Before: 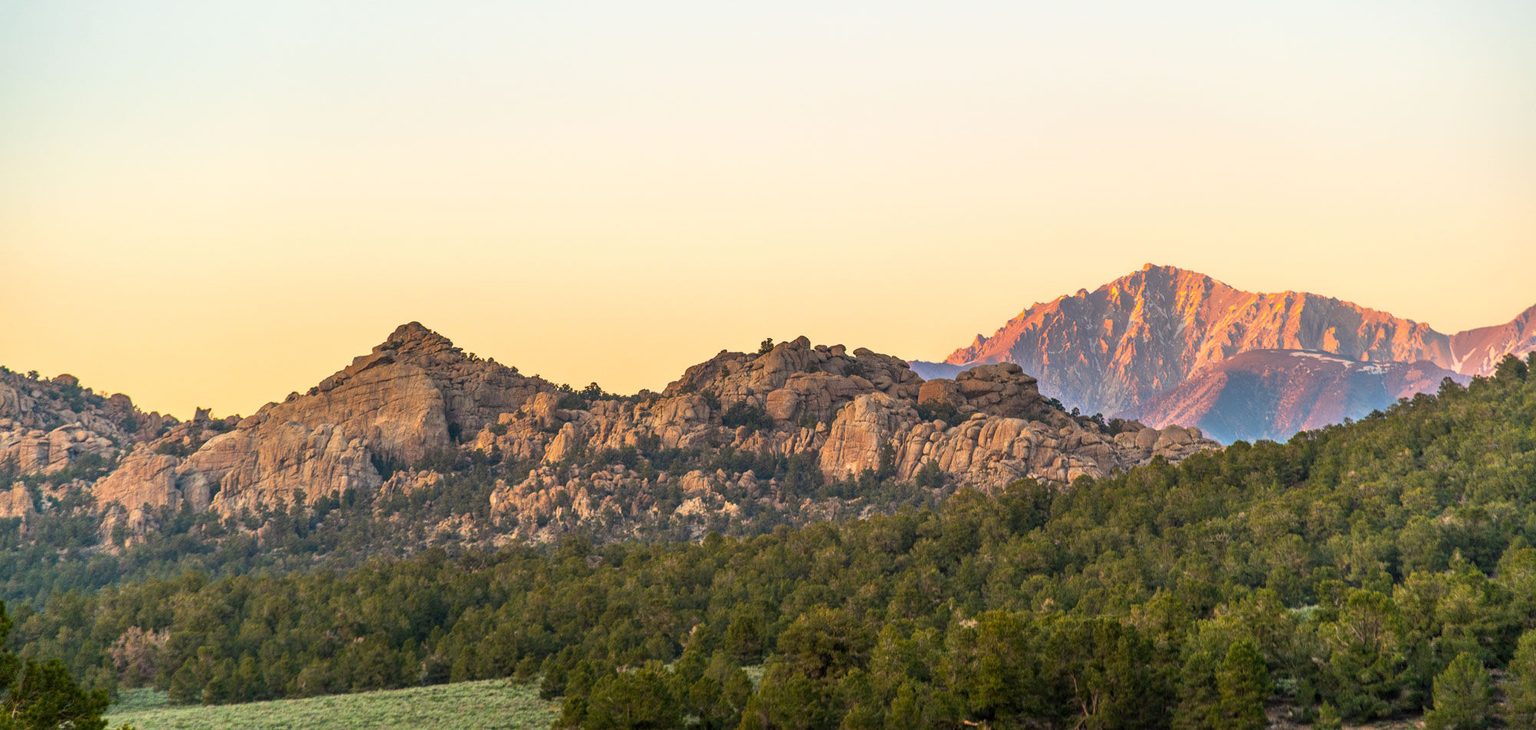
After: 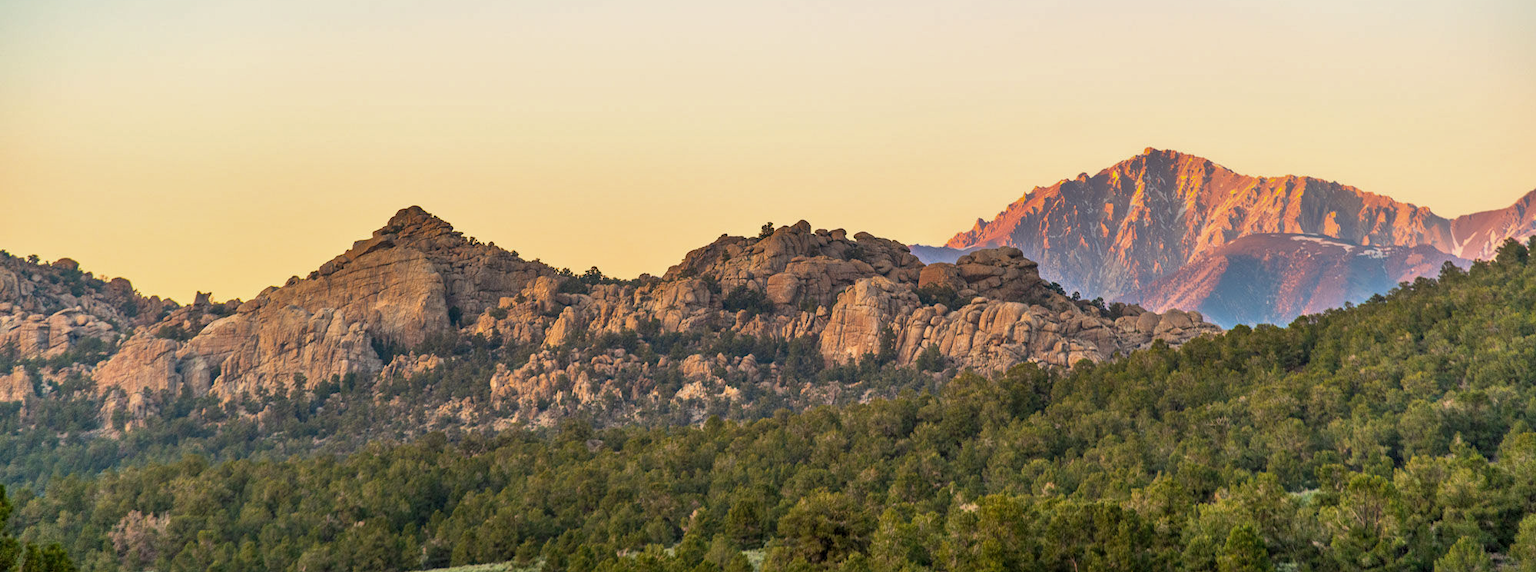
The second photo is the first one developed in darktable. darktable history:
crop and rotate: top 15.98%, bottom 5.557%
shadows and highlights: shadows 47.83, highlights -41.65, soften with gaussian
exposure: black level correction 0.002, exposure -0.105 EV, compensate exposure bias true, compensate highlight preservation false
